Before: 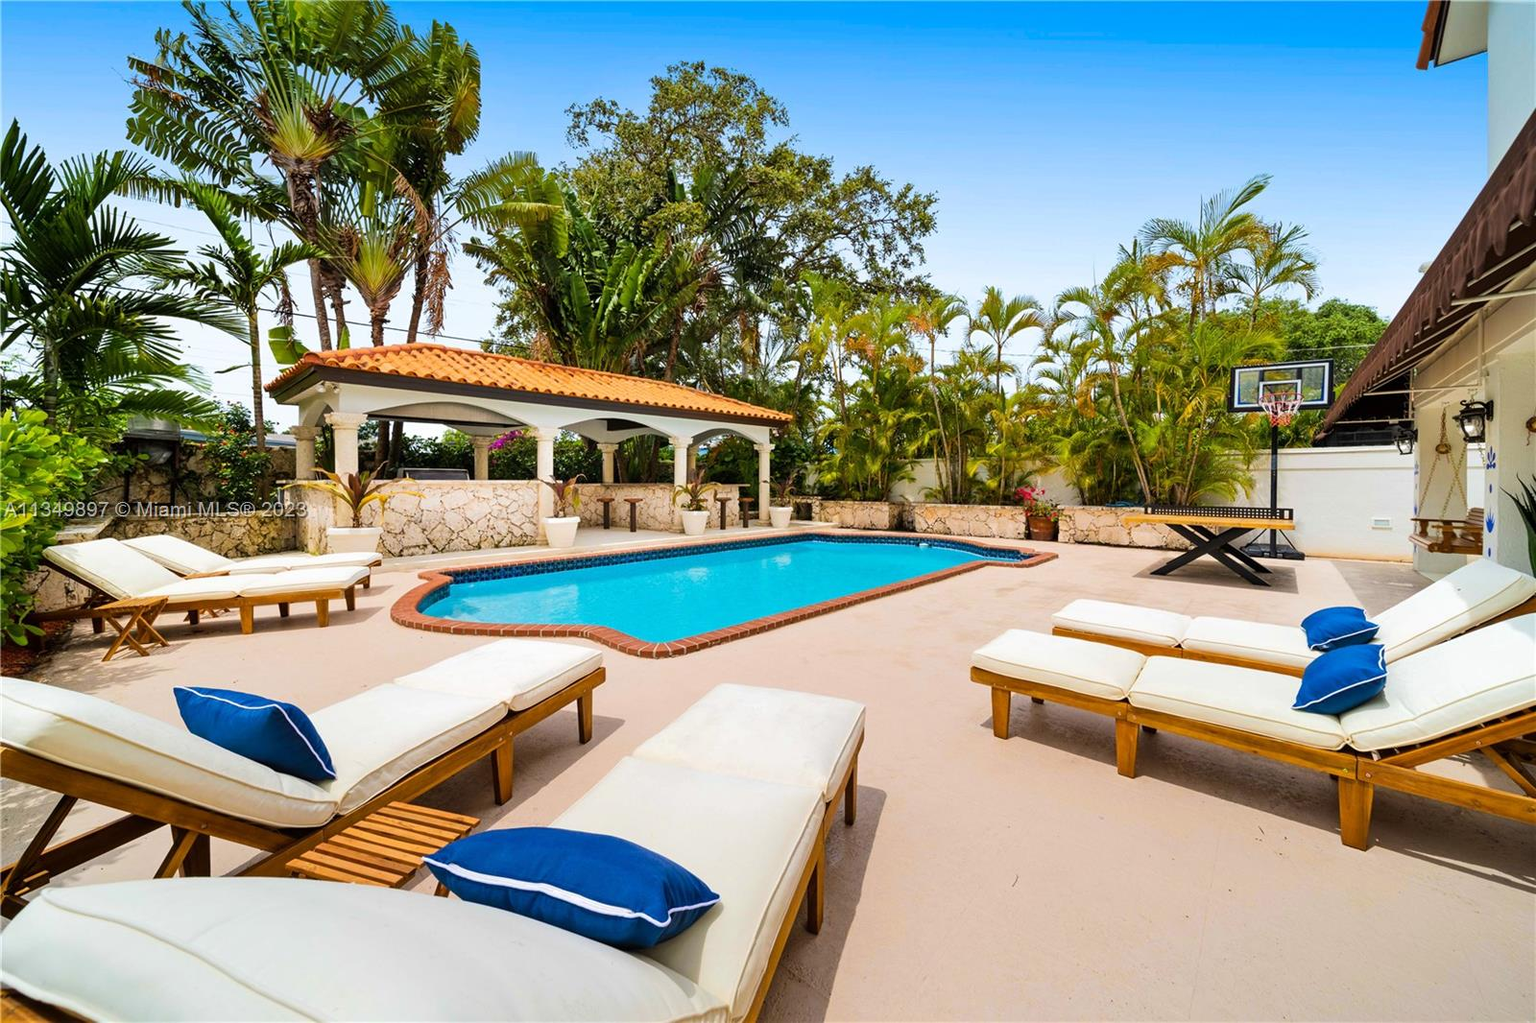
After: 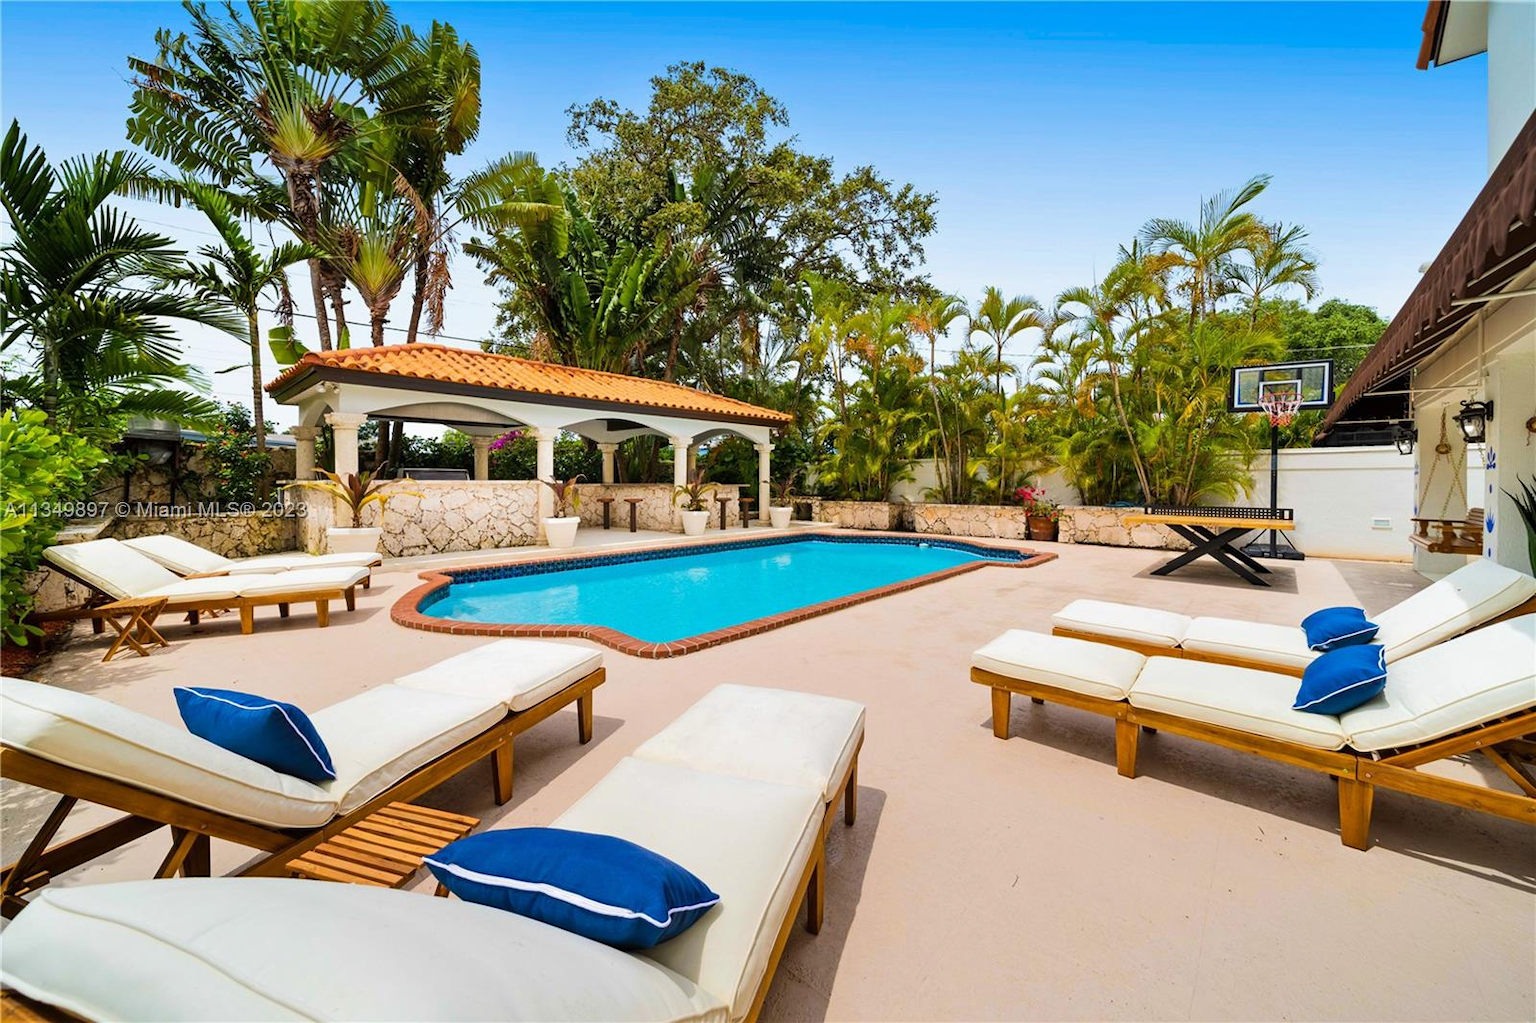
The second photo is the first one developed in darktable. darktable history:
tone equalizer: -7 EV 0.183 EV, -6 EV 0.132 EV, -5 EV 0.065 EV, -4 EV 0.077 EV, -2 EV -0.031 EV, -1 EV -0.029 EV, +0 EV -0.069 EV
